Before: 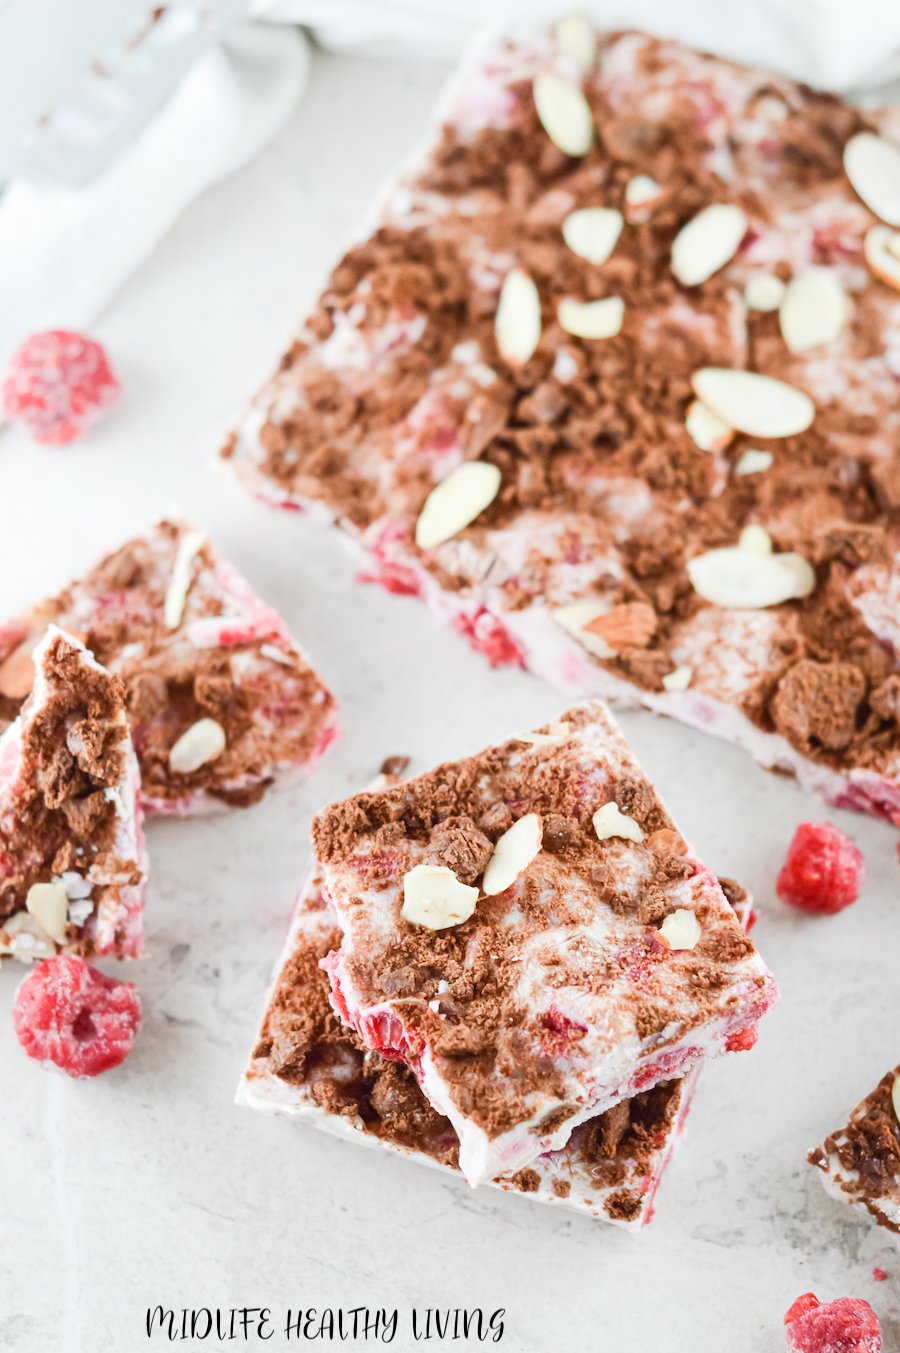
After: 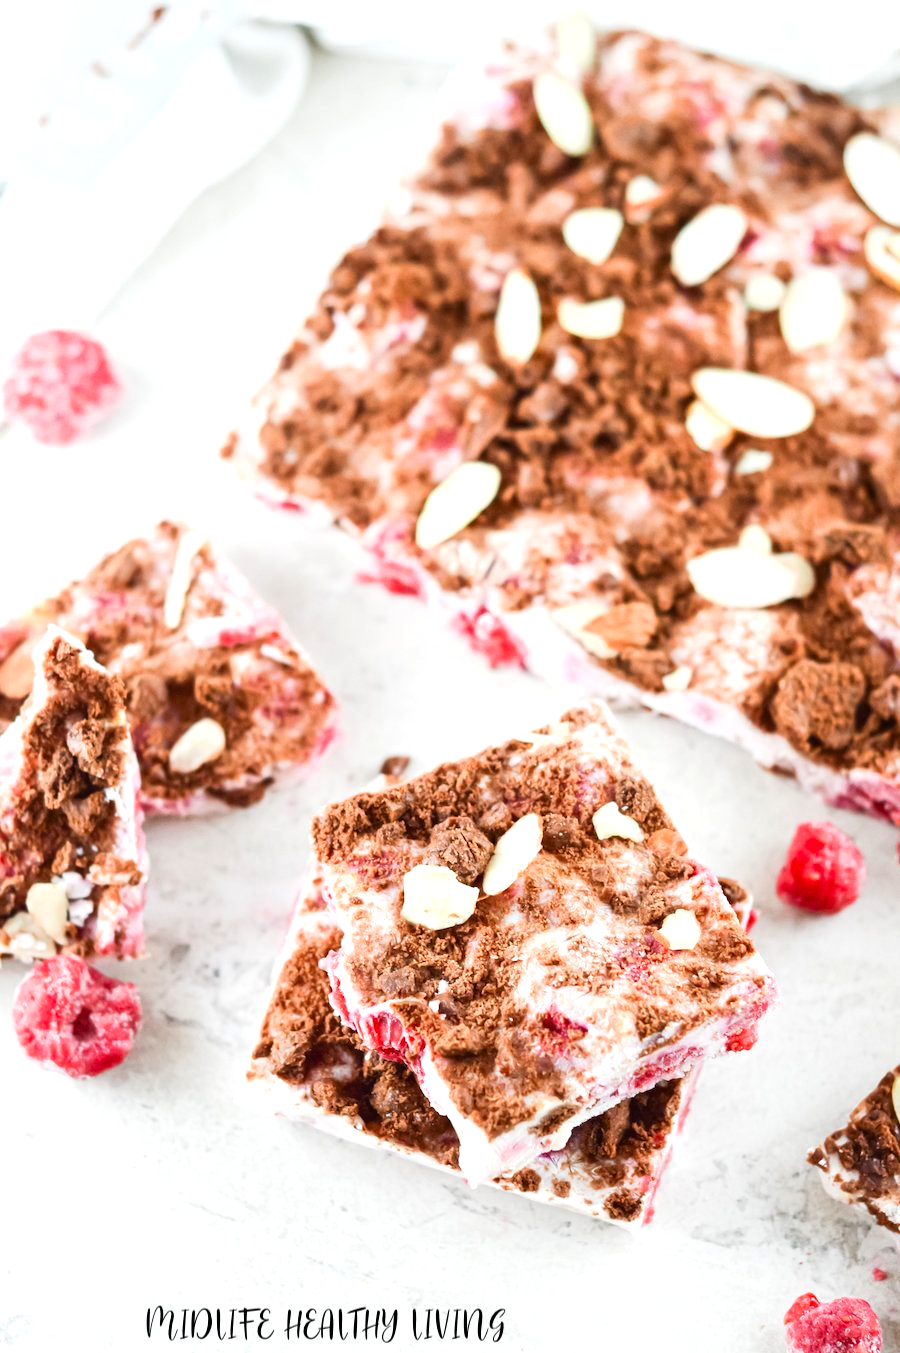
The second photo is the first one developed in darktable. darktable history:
tone equalizer: -8 EV -0.417 EV, -7 EV -0.389 EV, -6 EV -0.333 EV, -5 EV -0.222 EV, -3 EV 0.222 EV, -2 EV 0.333 EV, -1 EV 0.389 EV, +0 EV 0.417 EV, edges refinement/feathering 500, mask exposure compensation -1.57 EV, preserve details no
contrast brightness saturation: contrast 0.04, saturation 0.16
